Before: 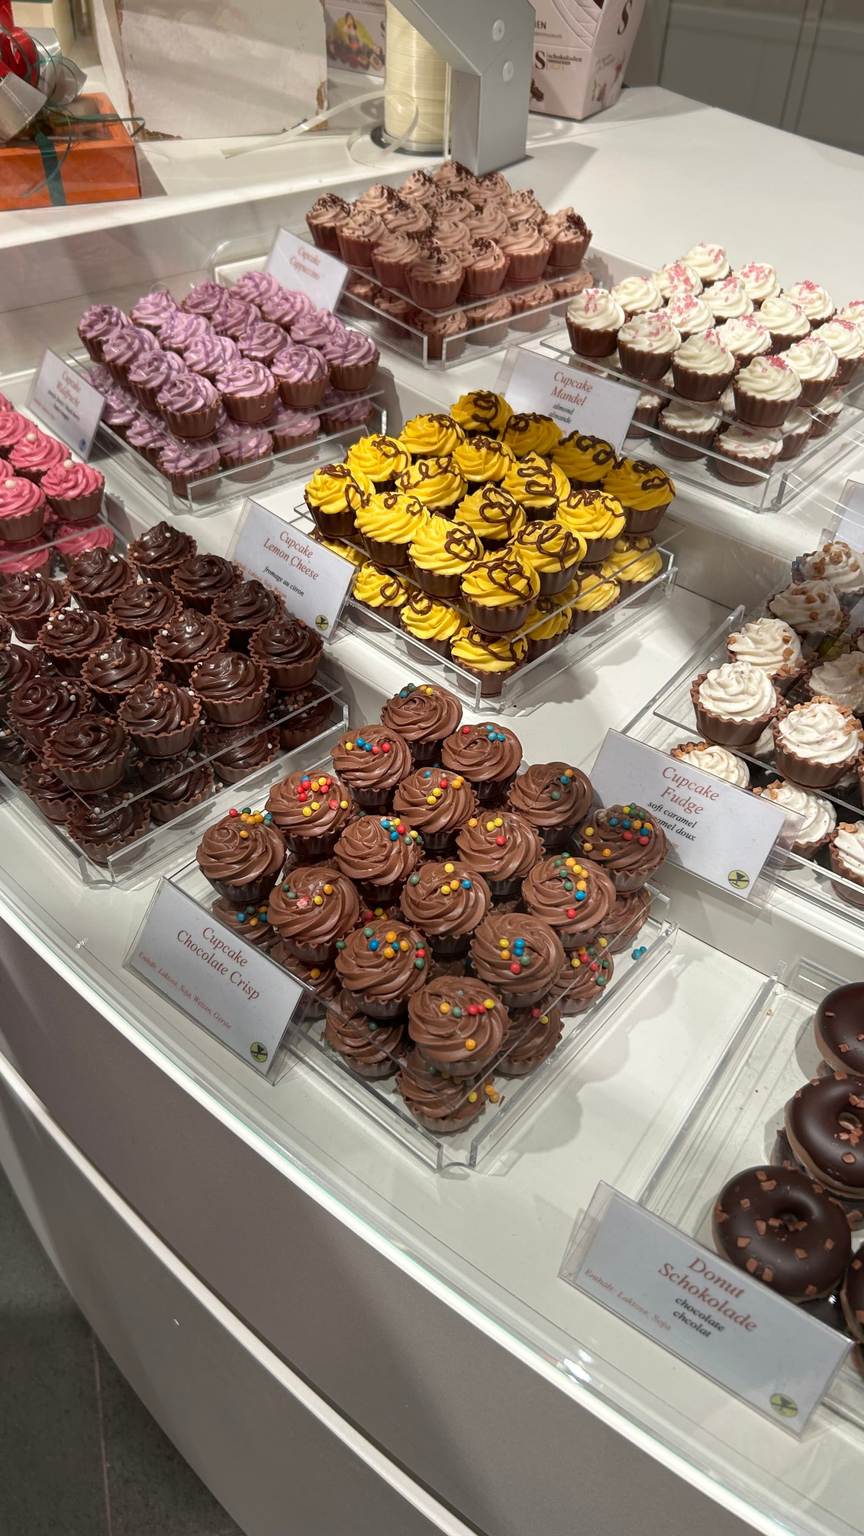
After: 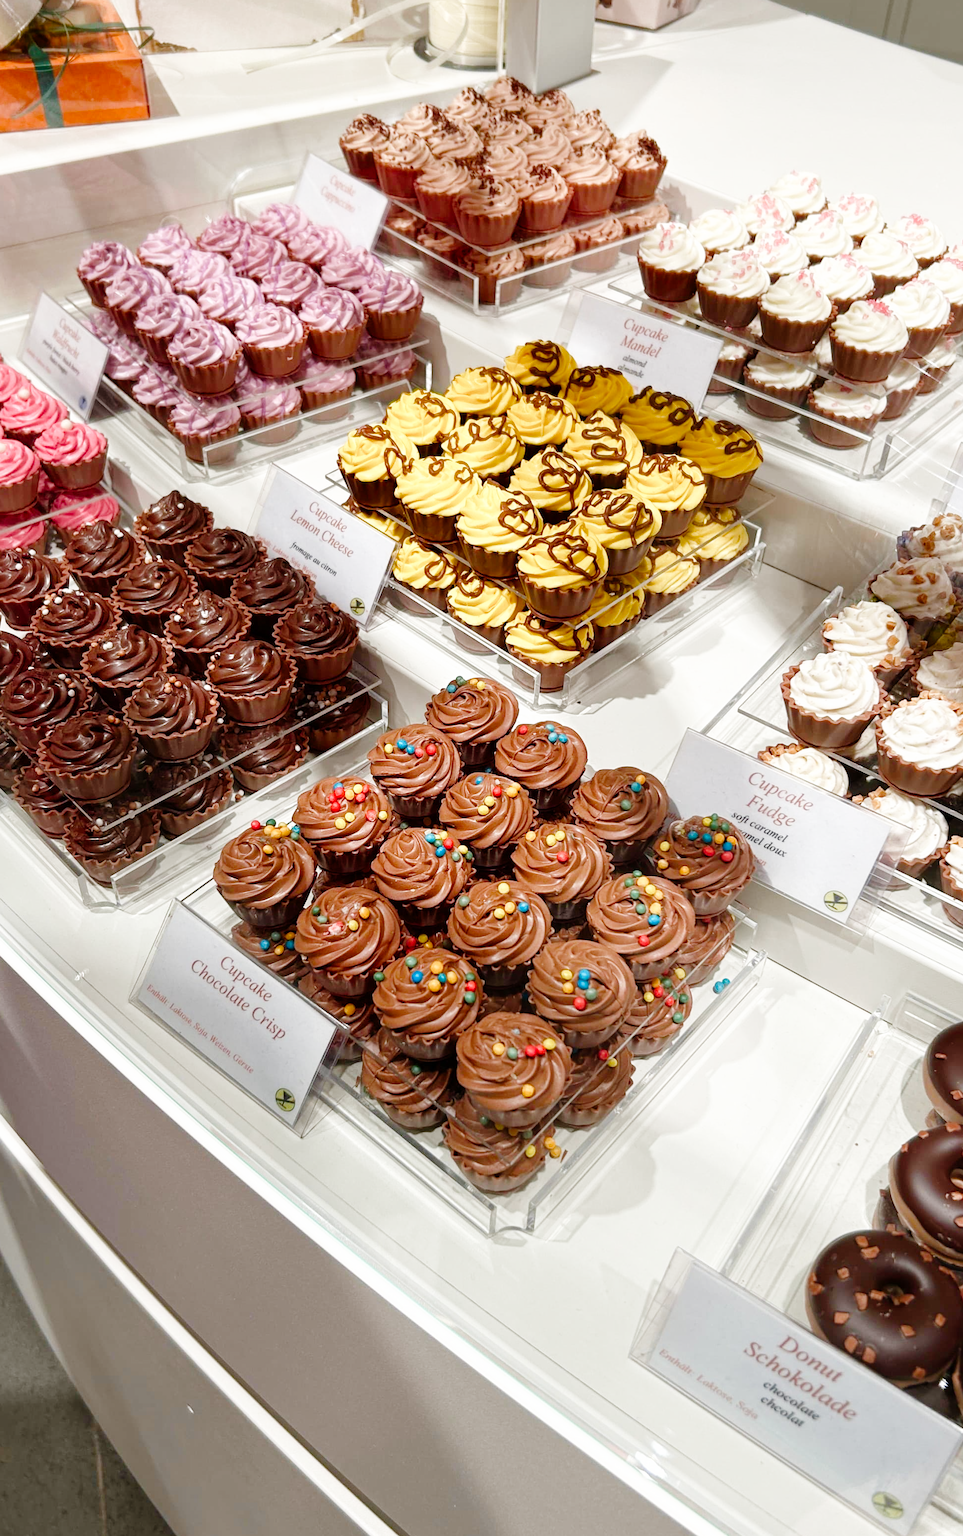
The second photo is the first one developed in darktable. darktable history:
crop: left 1.297%, top 6.176%, right 1.558%, bottom 6.704%
base curve: curves: ch0 [(0, 0) (0.008, 0.007) (0.022, 0.029) (0.048, 0.089) (0.092, 0.197) (0.191, 0.399) (0.275, 0.534) (0.357, 0.65) (0.477, 0.78) (0.542, 0.833) (0.799, 0.973) (1, 1)], preserve colors none
color balance rgb: perceptual saturation grading › global saturation 20%, perceptual saturation grading › highlights -48.889%, perceptual saturation grading › shadows 23.904%, perceptual brilliance grading › global brilliance 2.185%, perceptual brilliance grading › highlights -3.667%
